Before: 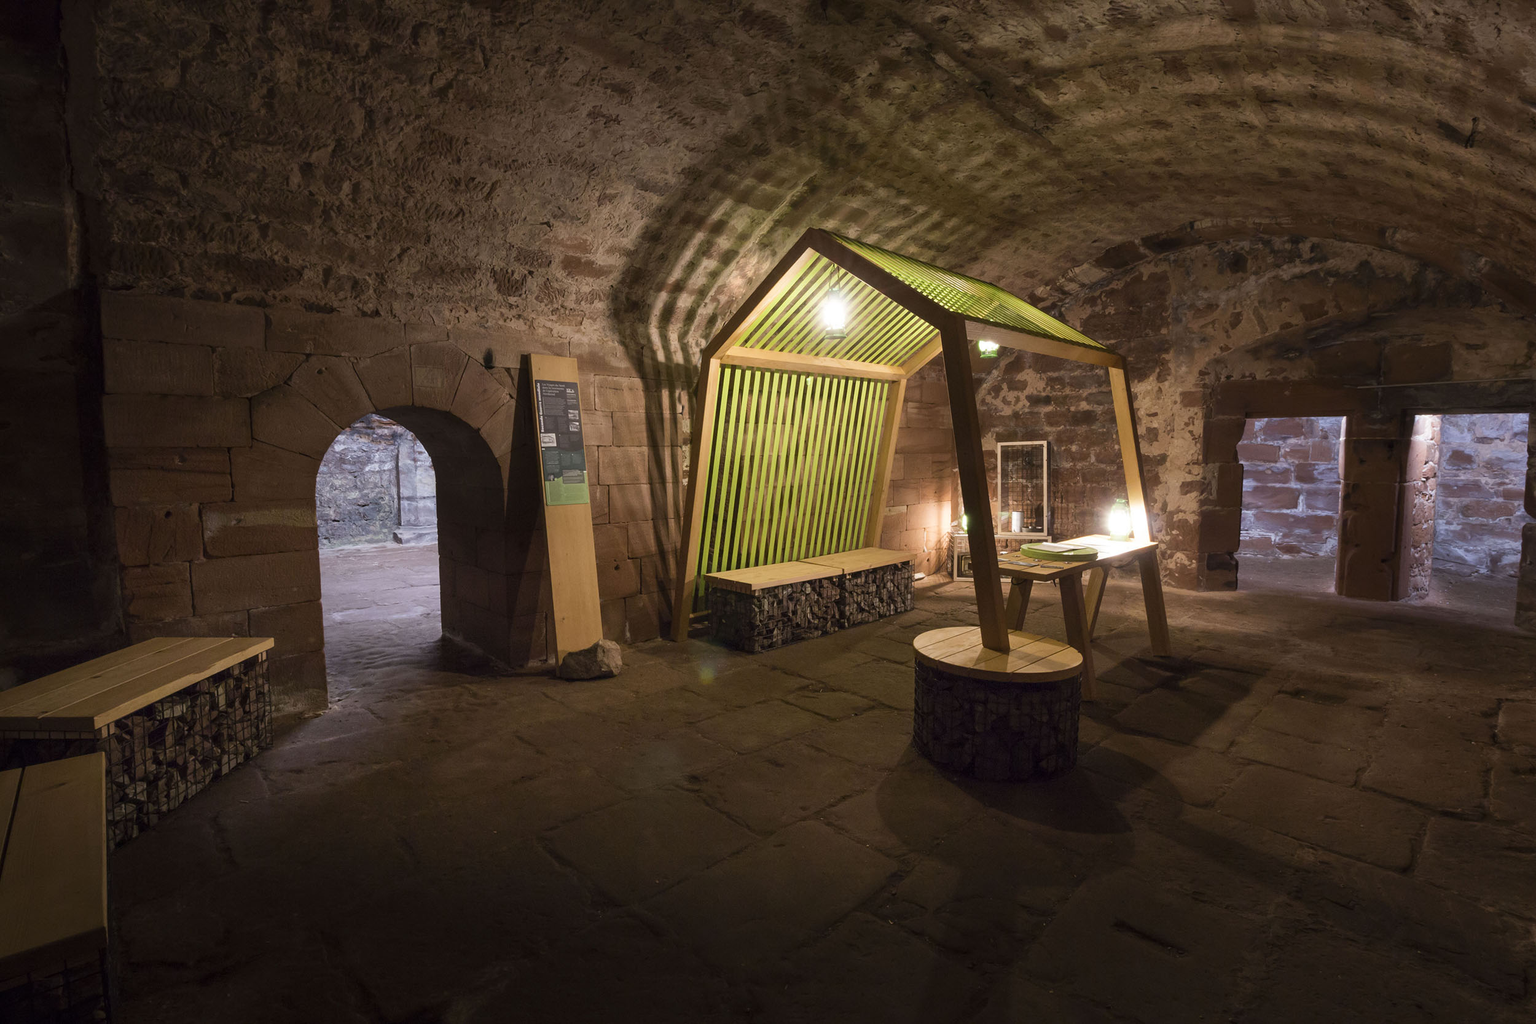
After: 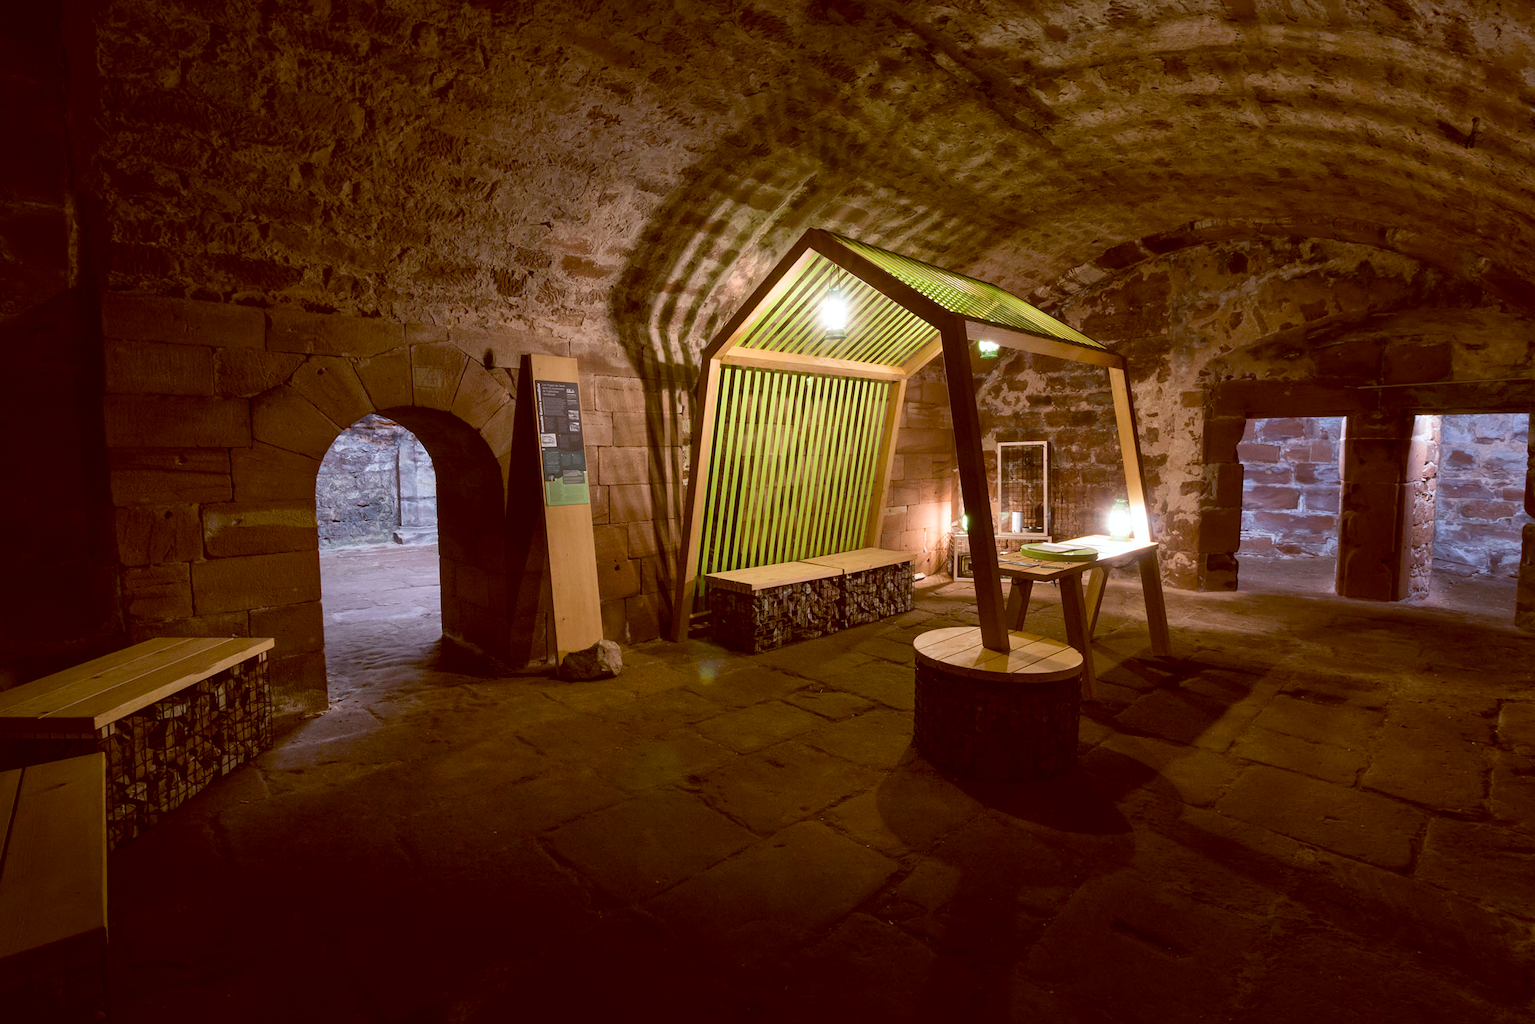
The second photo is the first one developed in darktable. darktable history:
color balance: lift [1, 1.015, 1.004, 0.985], gamma [1, 0.958, 0.971, 1.042], gain [1, 0.956, 0.977, 1.044]
local contrast: mode bilateral grid, contrast 20, coarseness 50, detail 120%, midtone range 0.2
